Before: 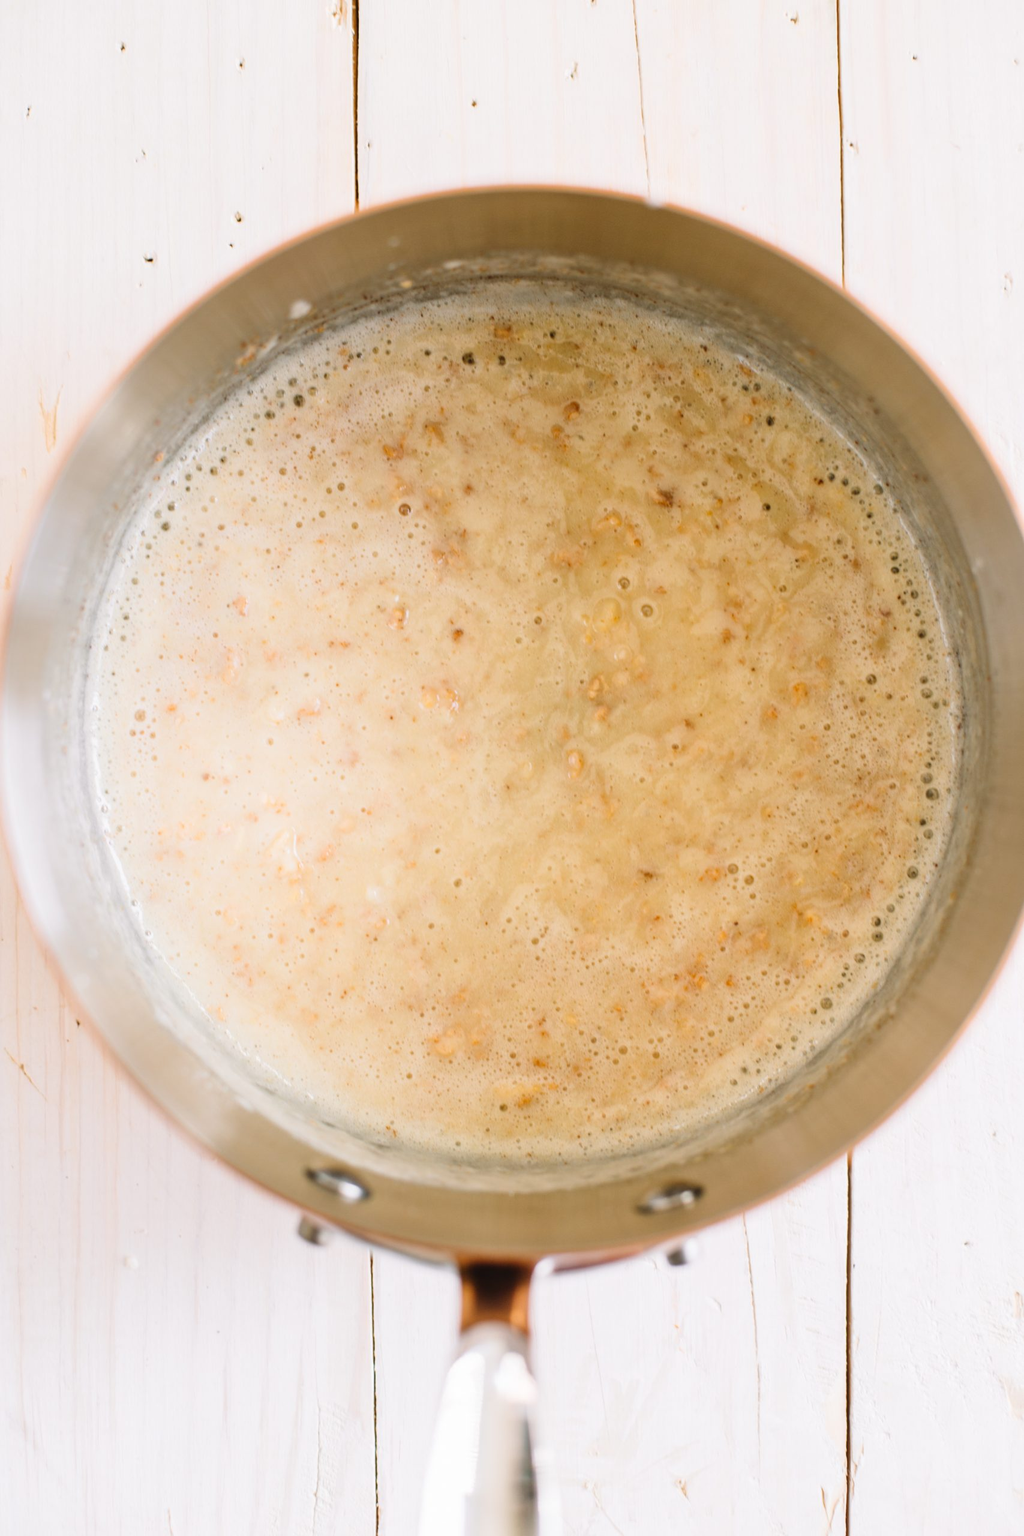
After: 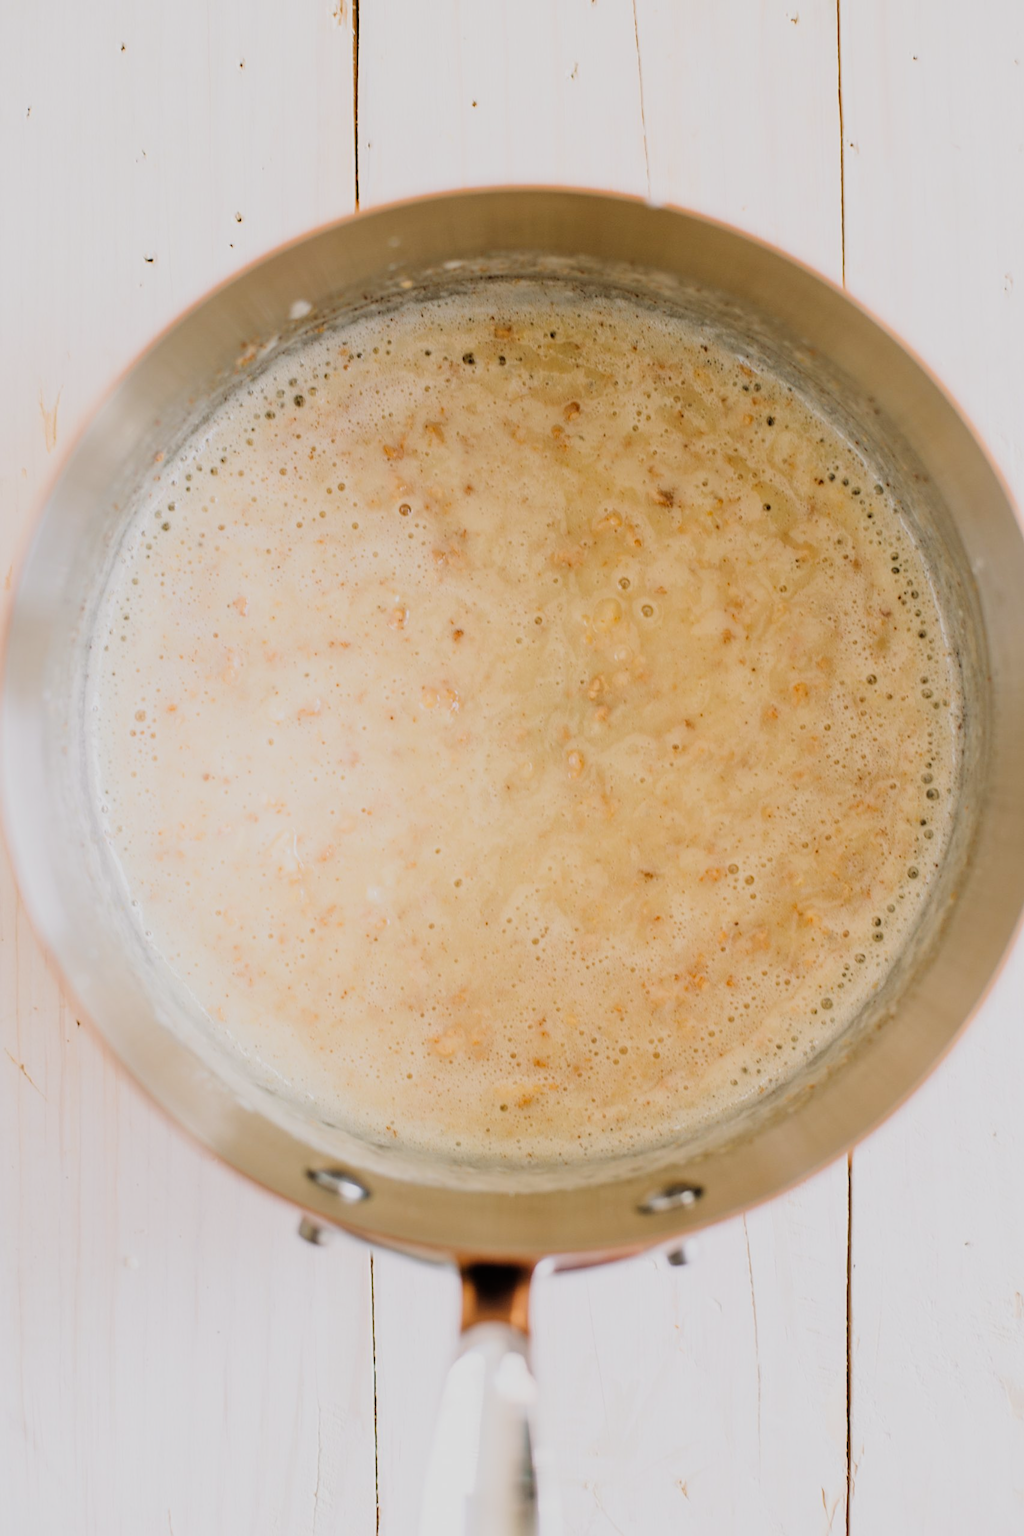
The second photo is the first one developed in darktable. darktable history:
sharpen: amount 0.215
filmic rgb: black relative exposure -7.95 EV, white relative exposure 4.19 EV, hardness 4.07, latitude 51.89%, contrast 1.009, shadows ↔ highlights balance 5.44%
